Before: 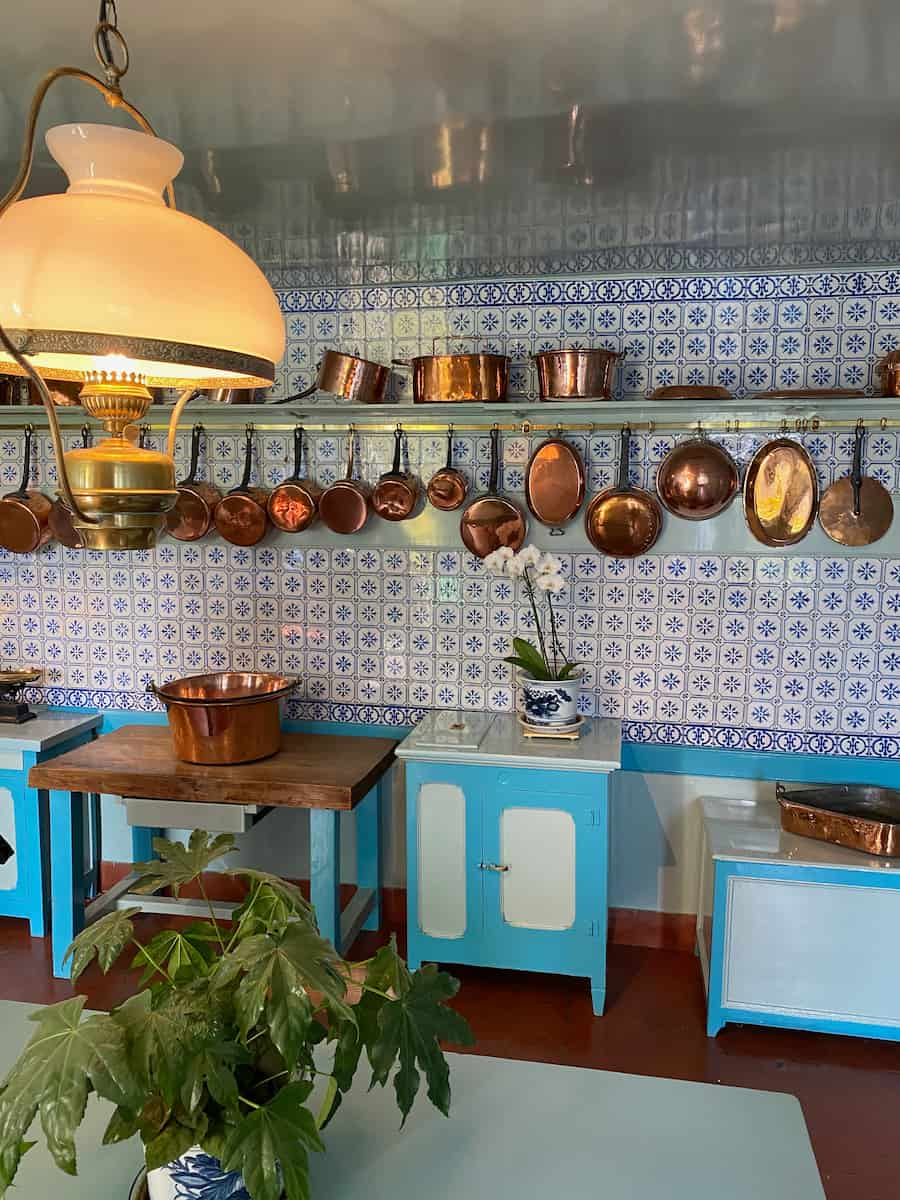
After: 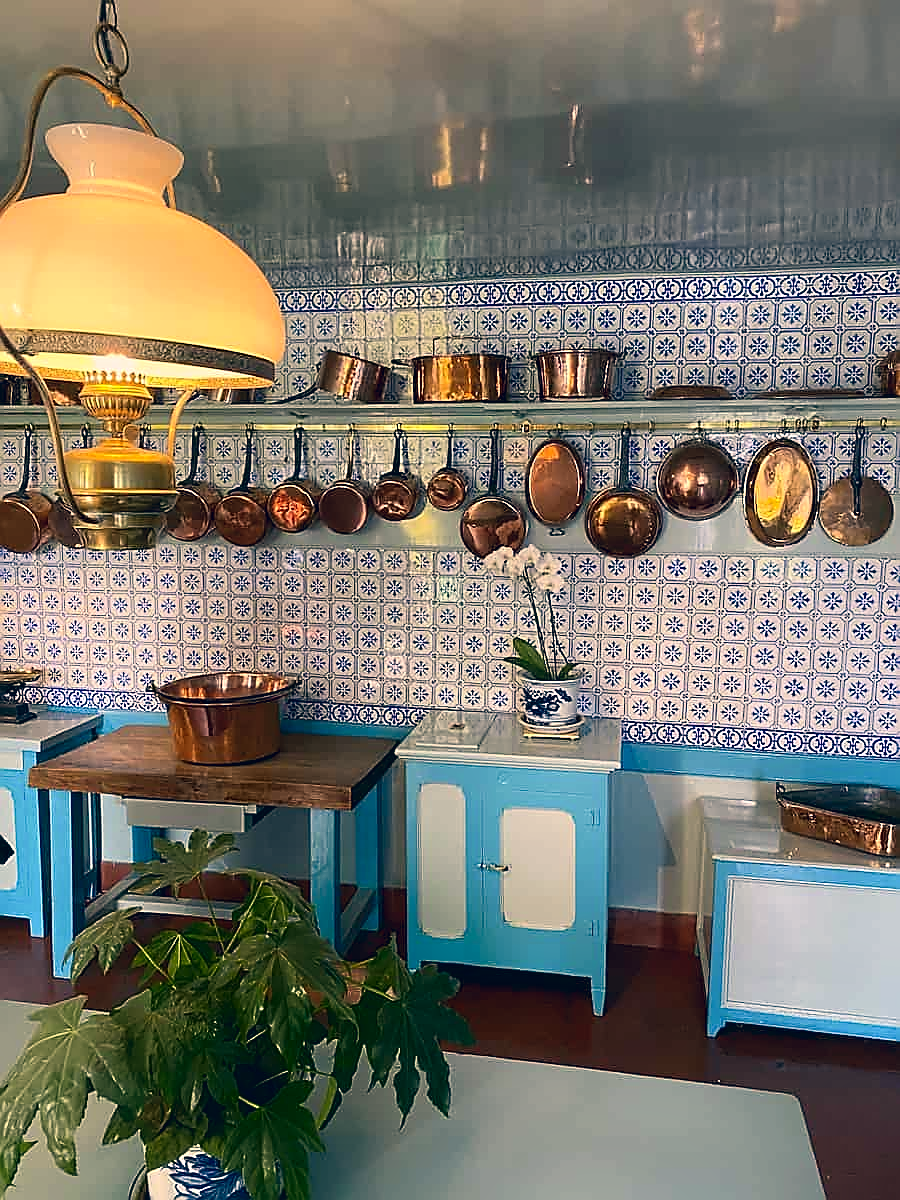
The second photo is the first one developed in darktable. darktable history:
tone equalizer: on, module defaults
sharpen: radius 1.4, amount 1.25, threshold 0.7
color correction: highlights a* 10.32, highlights b* 14.66, shadows a* -9.59, shadows b* -15.02
tone curve: curves: ch0 [(0, 0) (0.003, 0.01) (0.011, 0.015) (0.025, 0.023) (0.044, 0.037) (0.069, 0.055) (0.1, 0.08) (0.136, 0.114) (0.177, 0.155) (0.224, 0.201) (0.277, 0.254) (0.335, 0.319) (0.399, 0.387) (0.468, 0.459) (0.543, 0.544) (0.623, 0.634) (0.709, 0.731) (0.801, 0.827) (0.898, 0.921) (1, 1)], color space Lab, independent channels, preserve colors none
shadows and highlights: shadows -90, highlights 90, soften with gaussian
